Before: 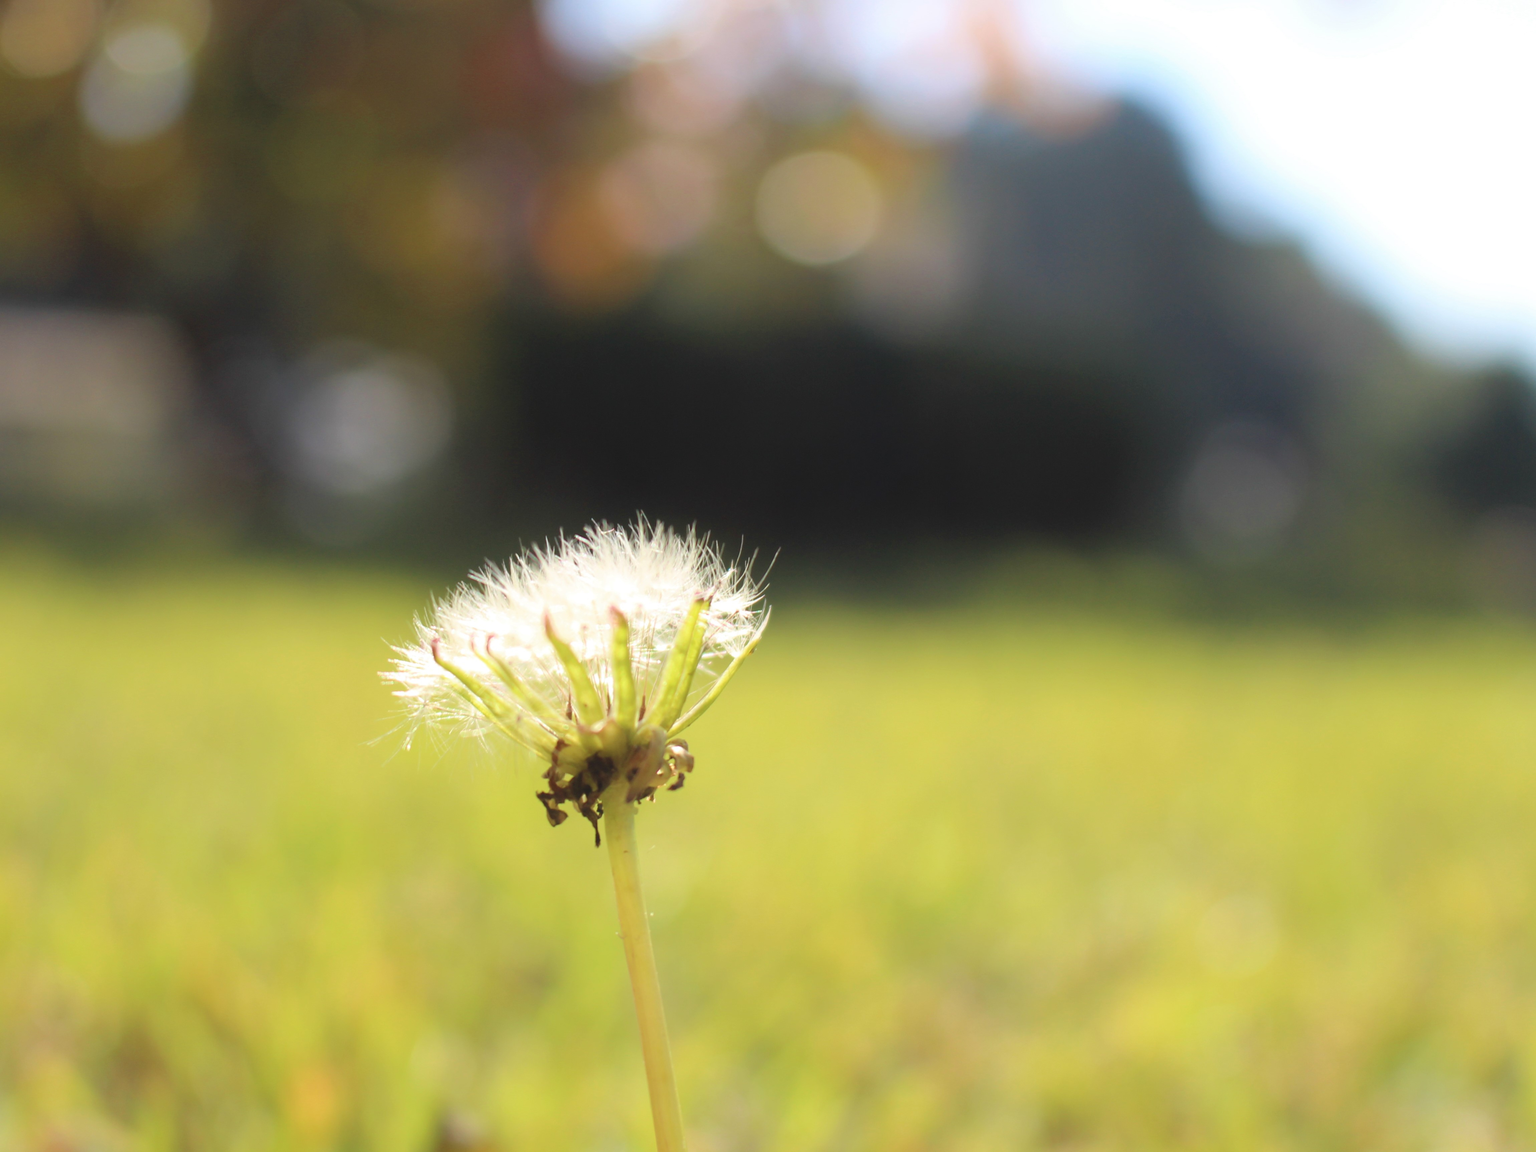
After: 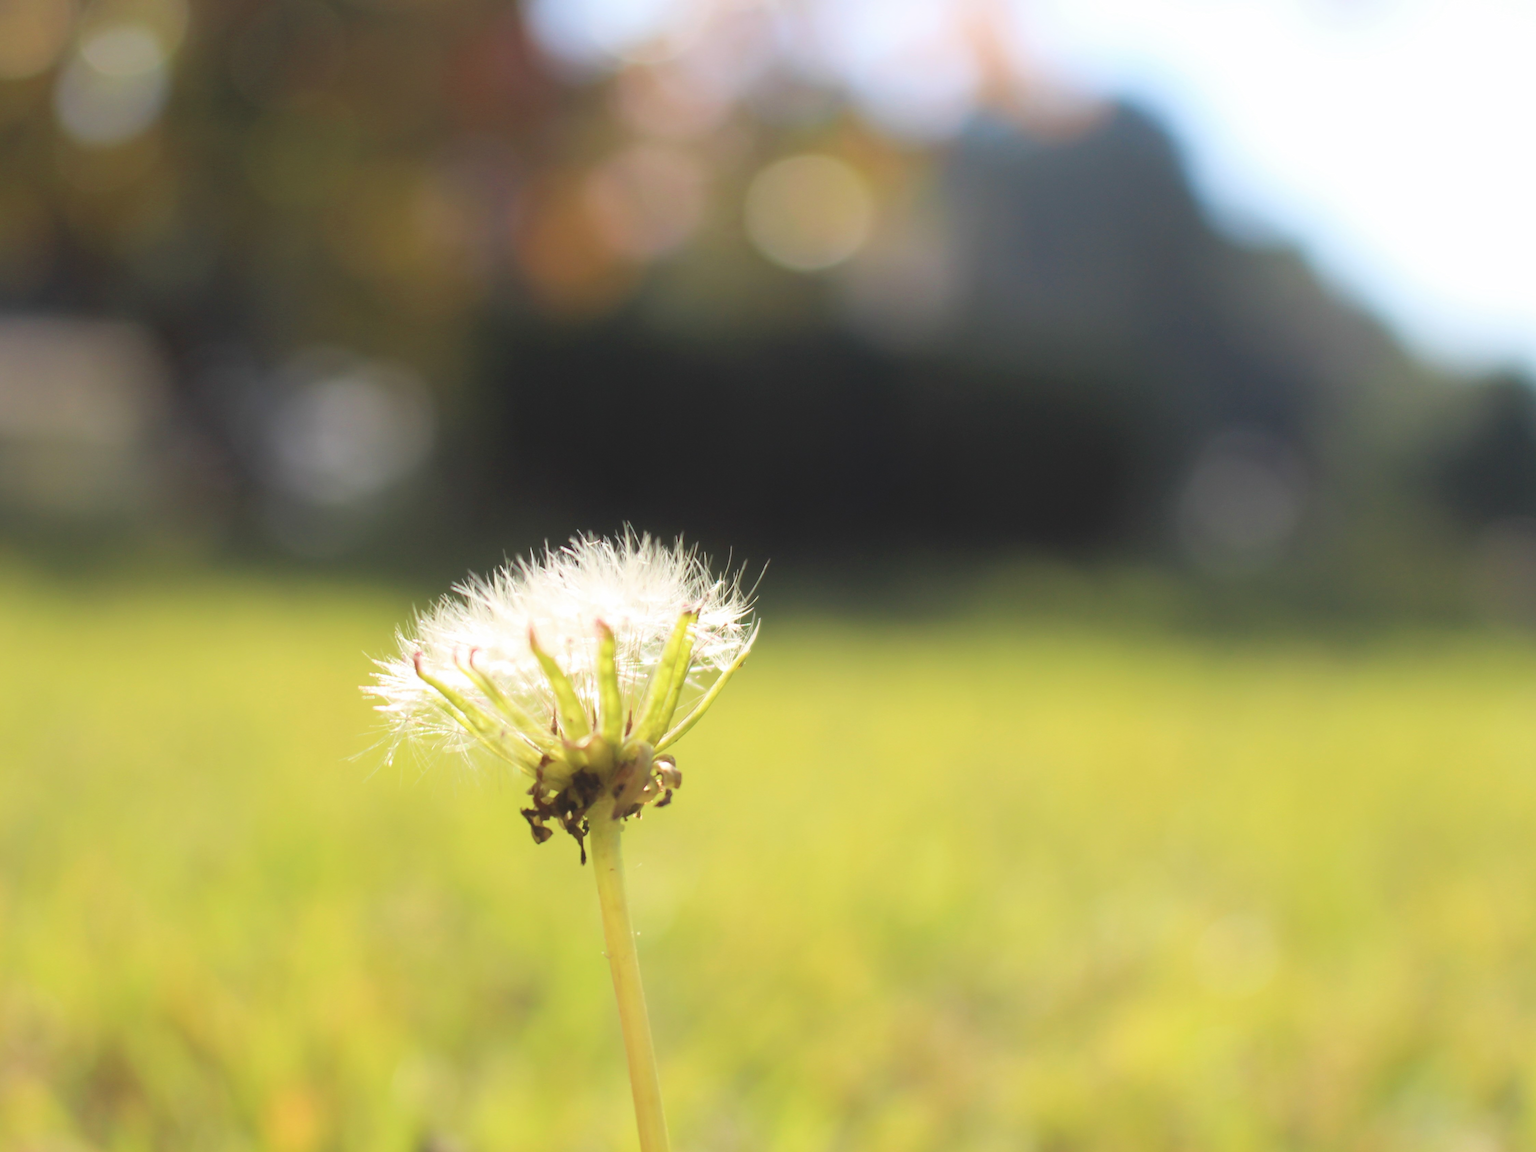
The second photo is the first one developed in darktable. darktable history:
tone curve: curves: ch0 [(0, 0.024) (0.119, 0.146) (0.474, 0.485) (0.718, 0.739) (0.817, 0.839) (1, 0.998)]; ch1 [(0, 0) (0.377, 0.416) (0.439, 0.451) (0.477, 0.477) (0.501, 0.503) (0.538, 0.544) (0.58, 0.602) (0.664, 0.676) (0.783, 0.804) (1, 1)]; ch2 [(0, 0) (0.38, 0.405) (0.463, 0.456) (0.498, 0.497) (0.524, 0.535) (0.578, 0.576) (0.648, 0.665) (1, 1)], preserve colors none
crop: left 1.737%, right 0.284%, bottom 1.956%
